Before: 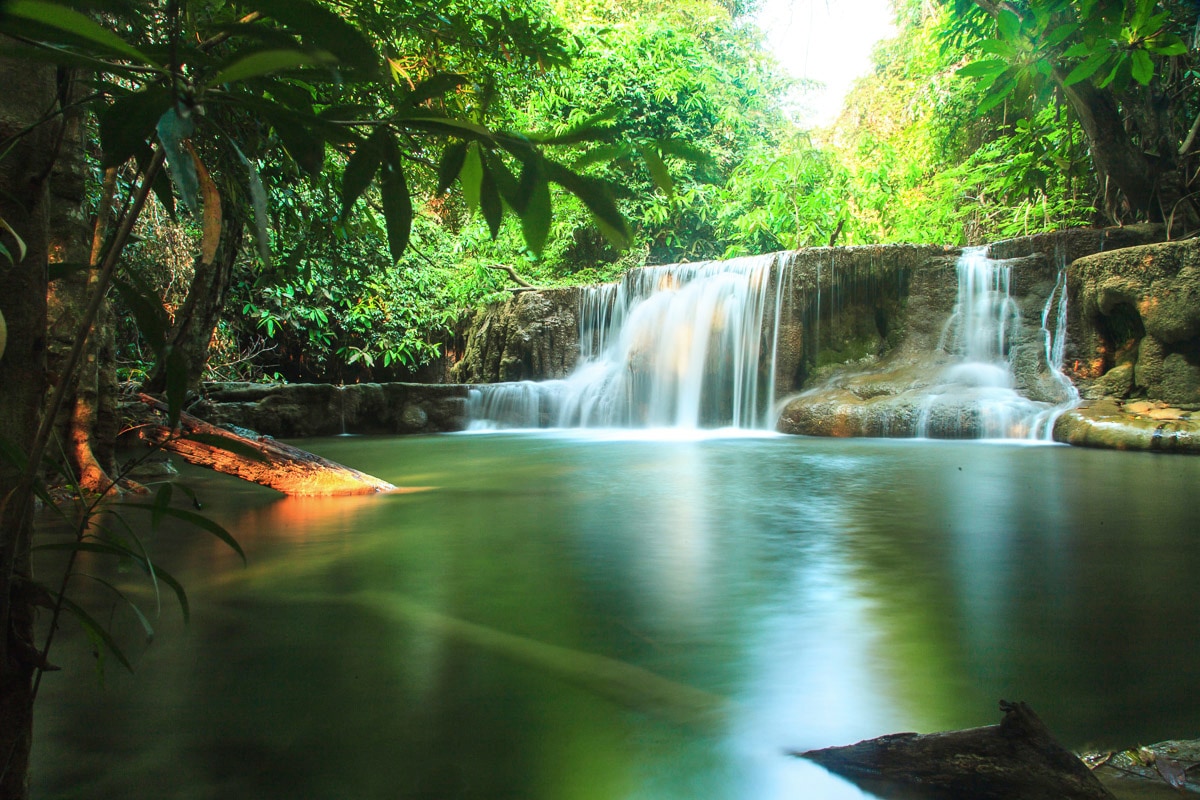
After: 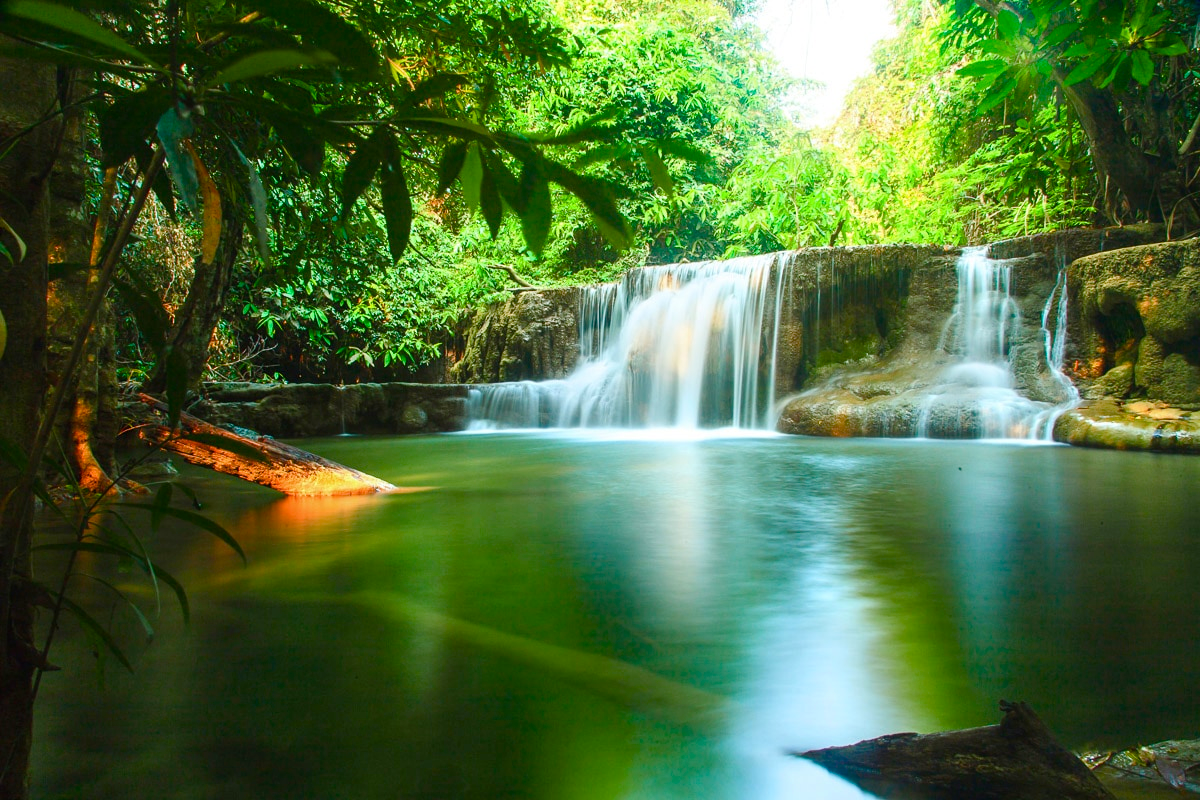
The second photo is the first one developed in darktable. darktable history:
color balance rgb: perceptual saturation grading › global saturation 20%, perceptual saturation grading › highlights -25.275%, perceptual saturation grading › shadows 49.533%, global vibrance 20%
